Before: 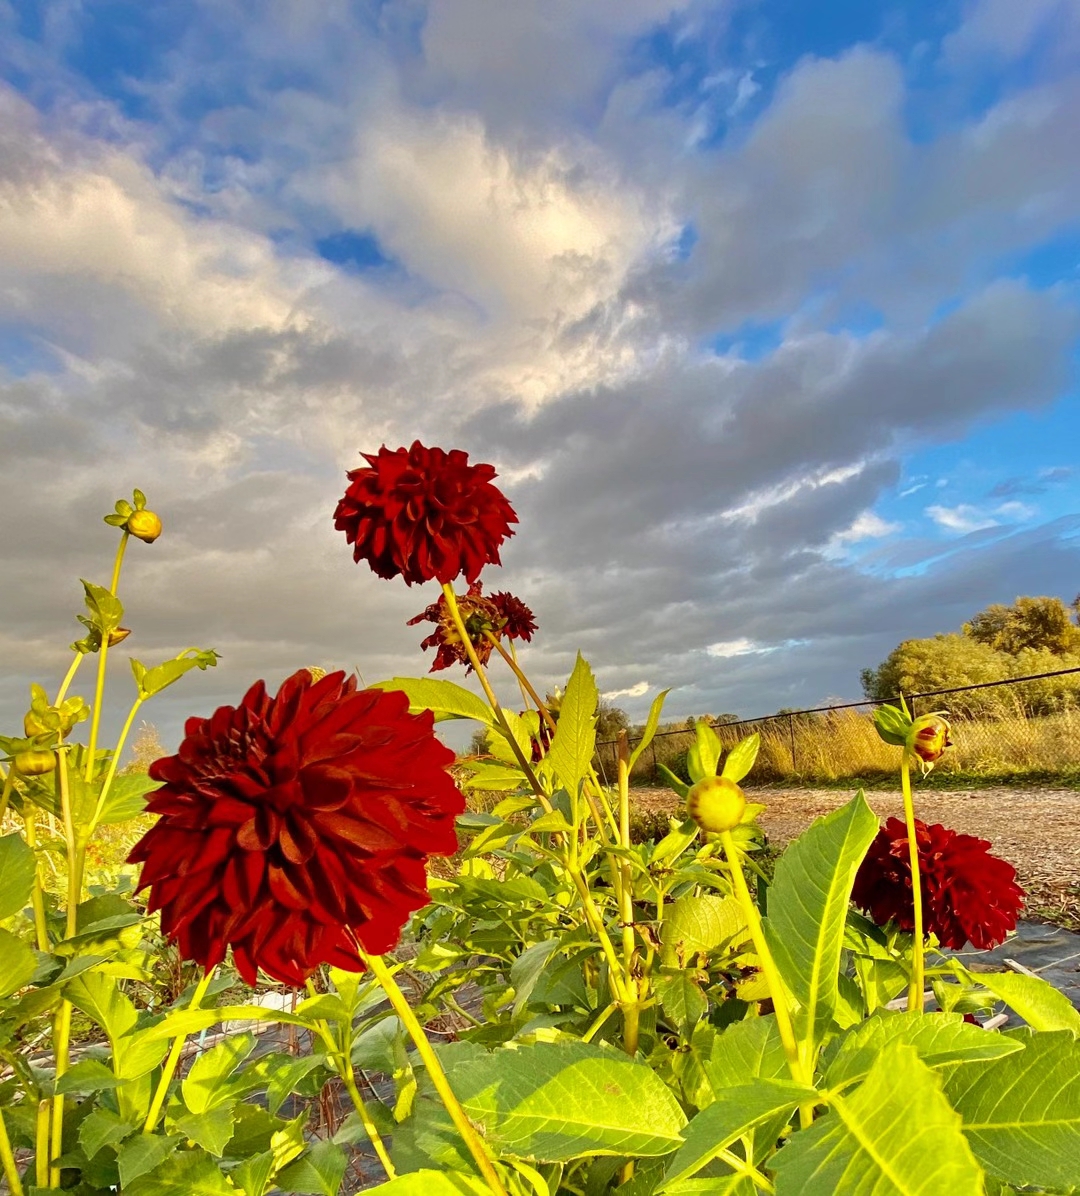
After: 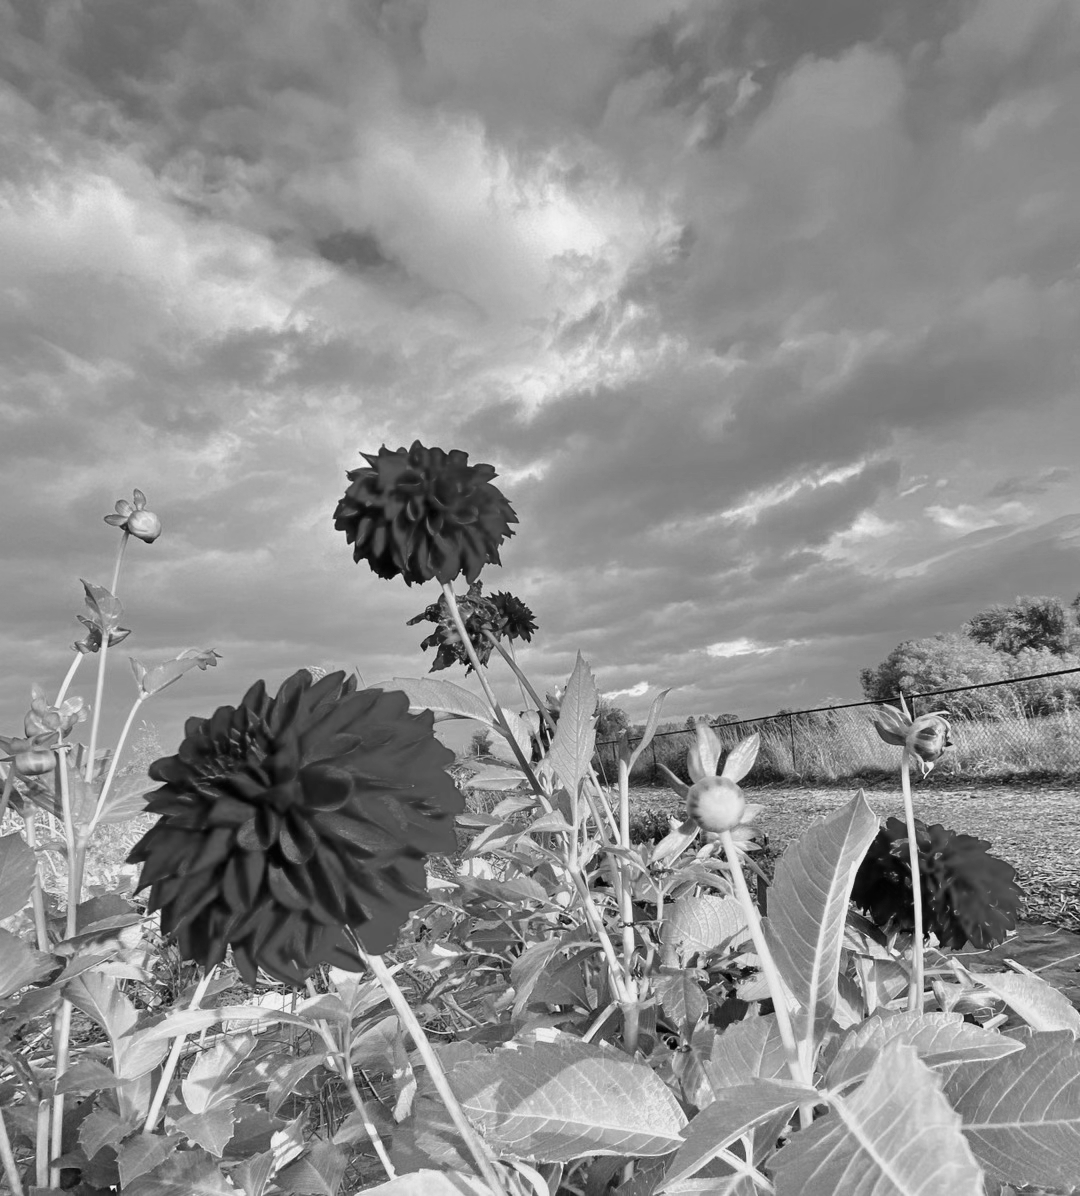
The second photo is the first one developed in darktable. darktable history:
shadows and highlights: shadows 30.86, highlights 0, soften with gaussian
exposure: exposure -0.064 EV, compensate highlight preservation false
monochrome: on, module defaults
